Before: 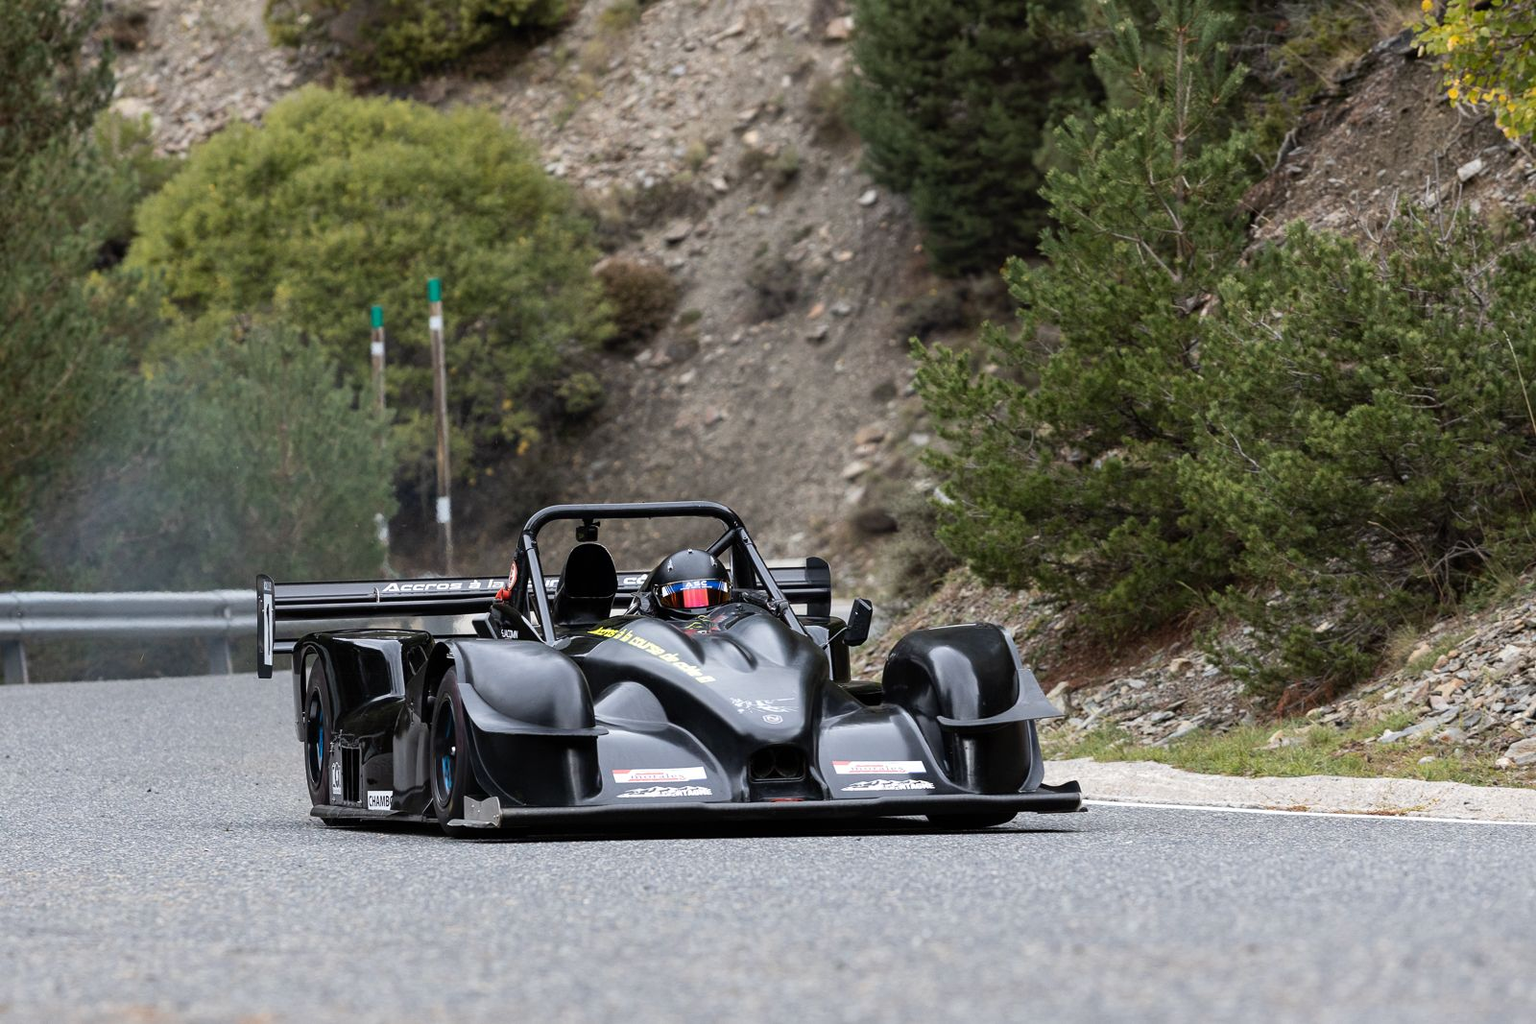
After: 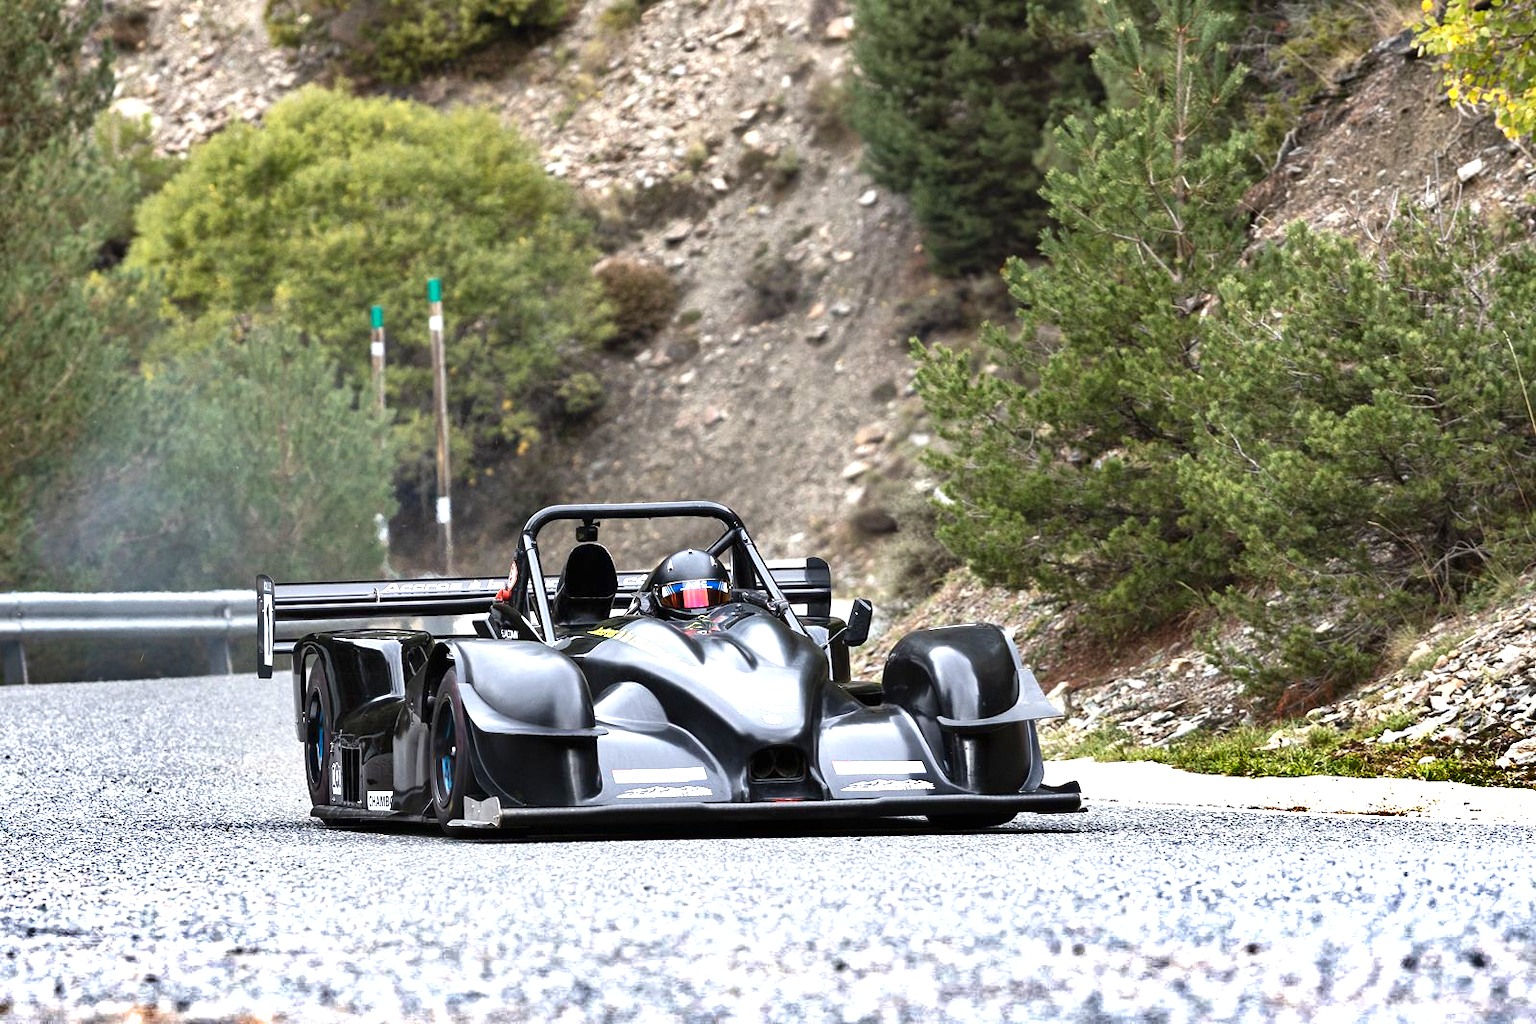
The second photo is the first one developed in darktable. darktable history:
exposure: black level correction 0, exposure 1.1 EV, compensate exposure bias true, compensate highlight preservation false
shadows and highlights: shadows 20.91, highlights -82.73, soften with gaussian
